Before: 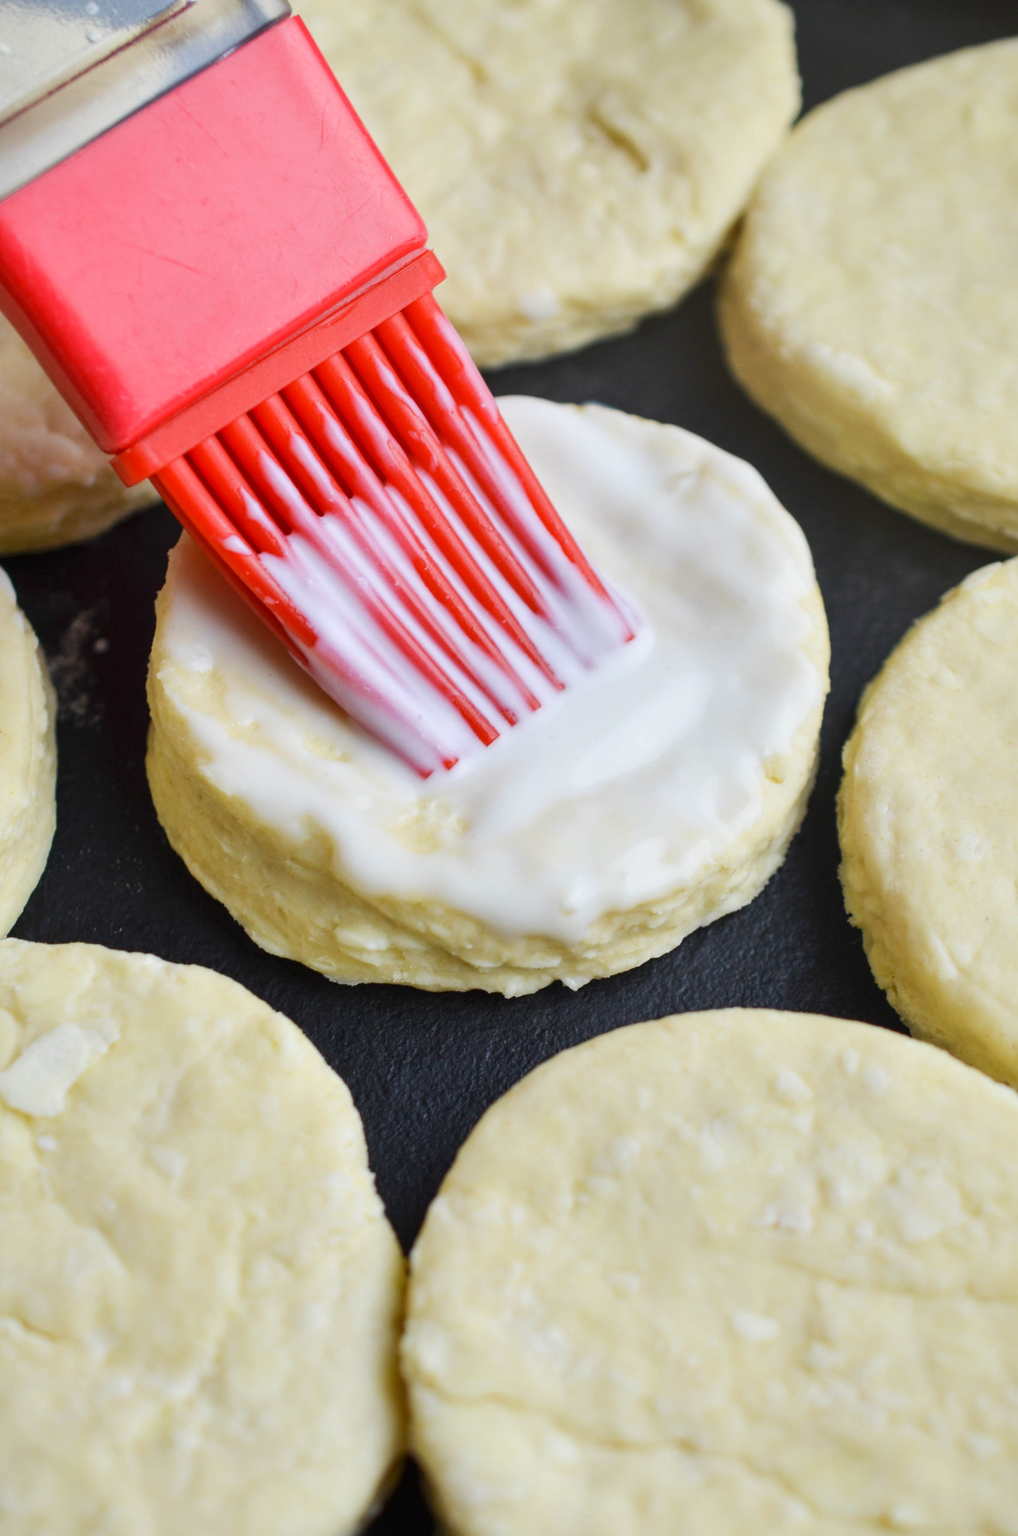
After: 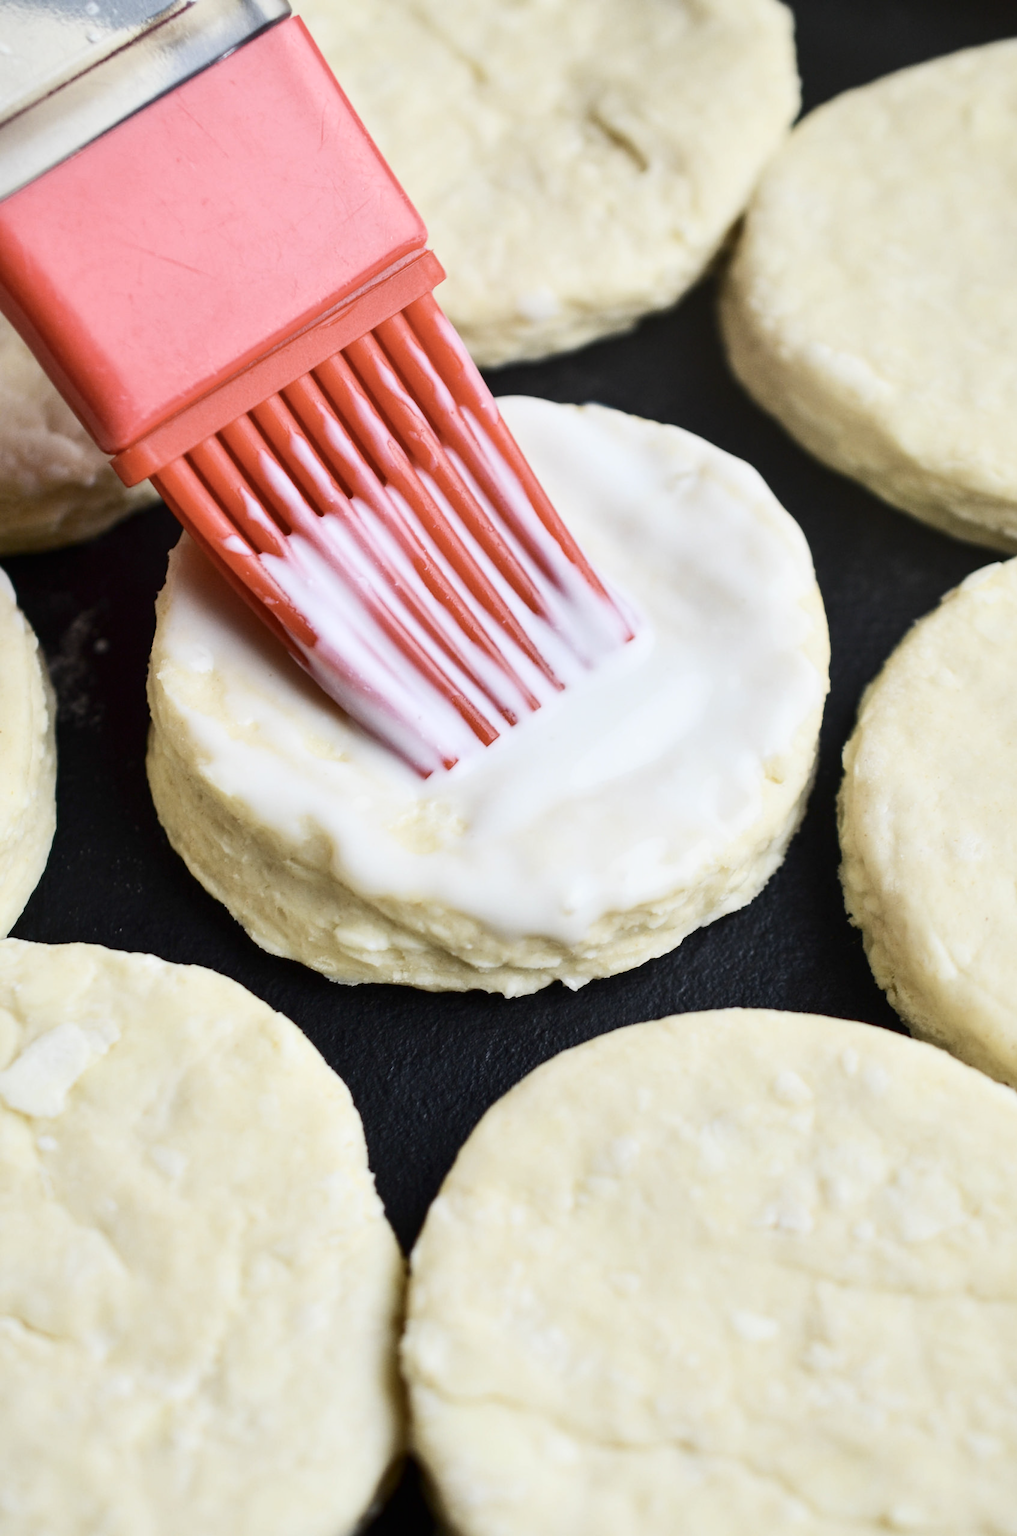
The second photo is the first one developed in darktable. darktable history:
contrast brightness saturation: contrast 0.253, saturation -0.32
